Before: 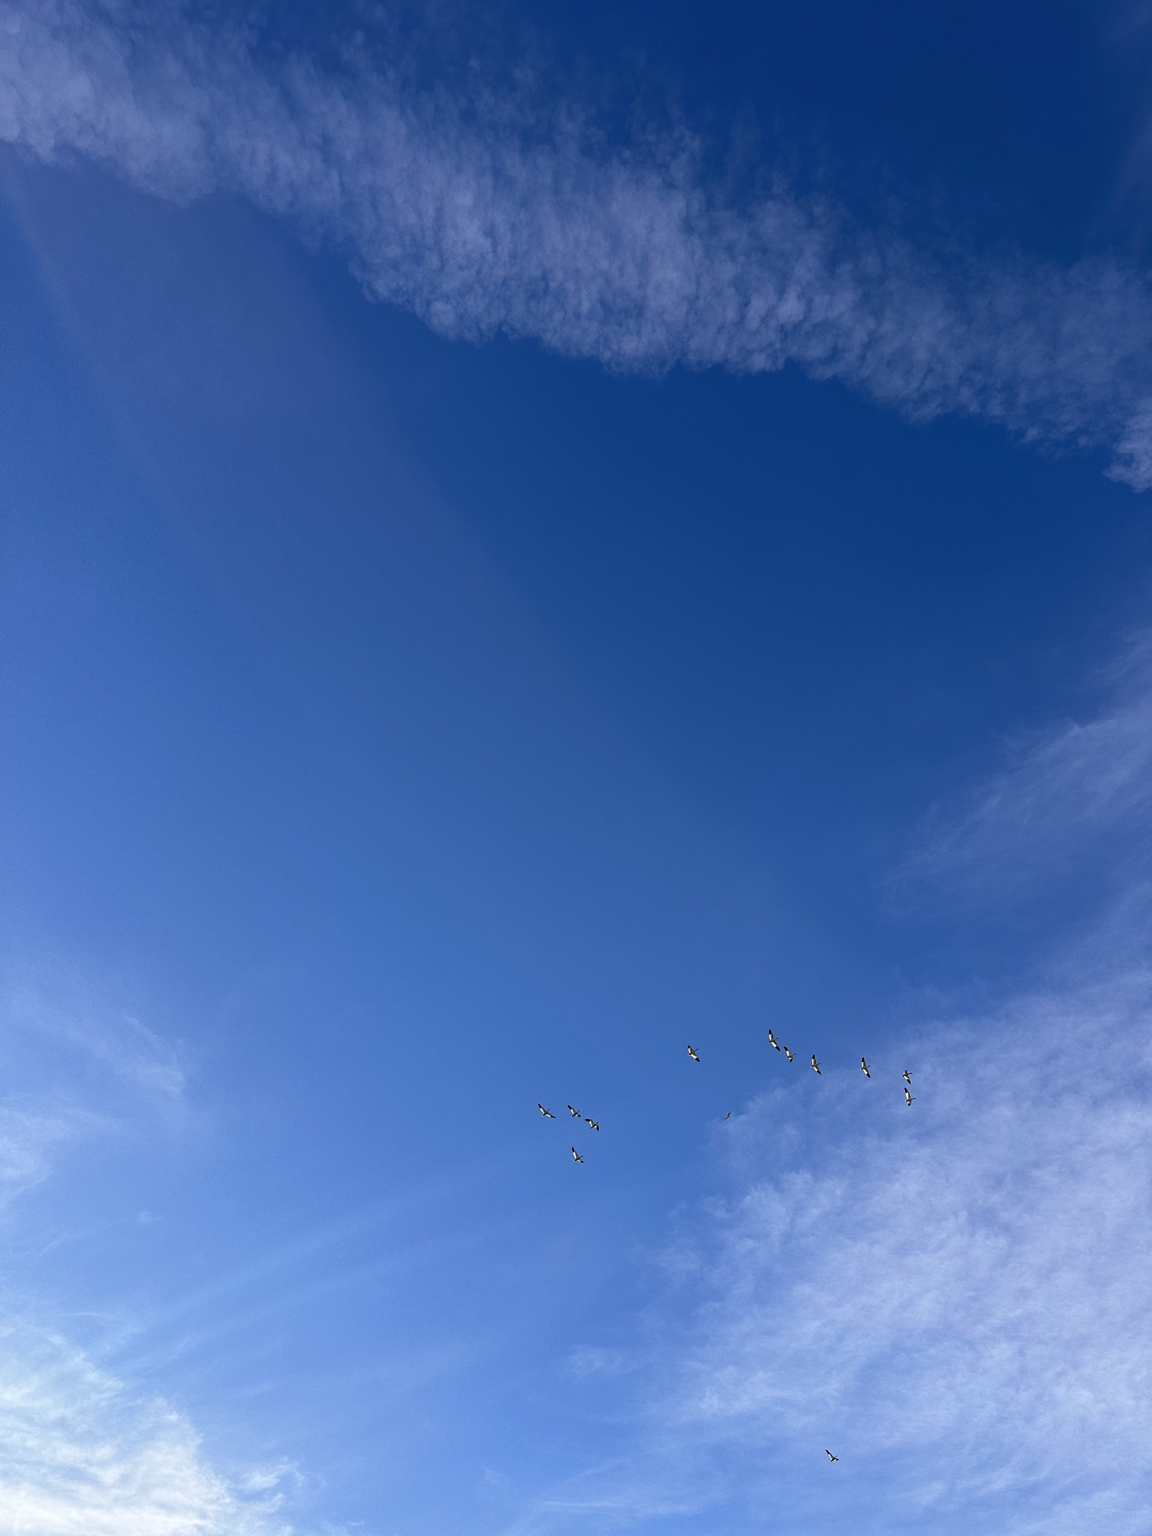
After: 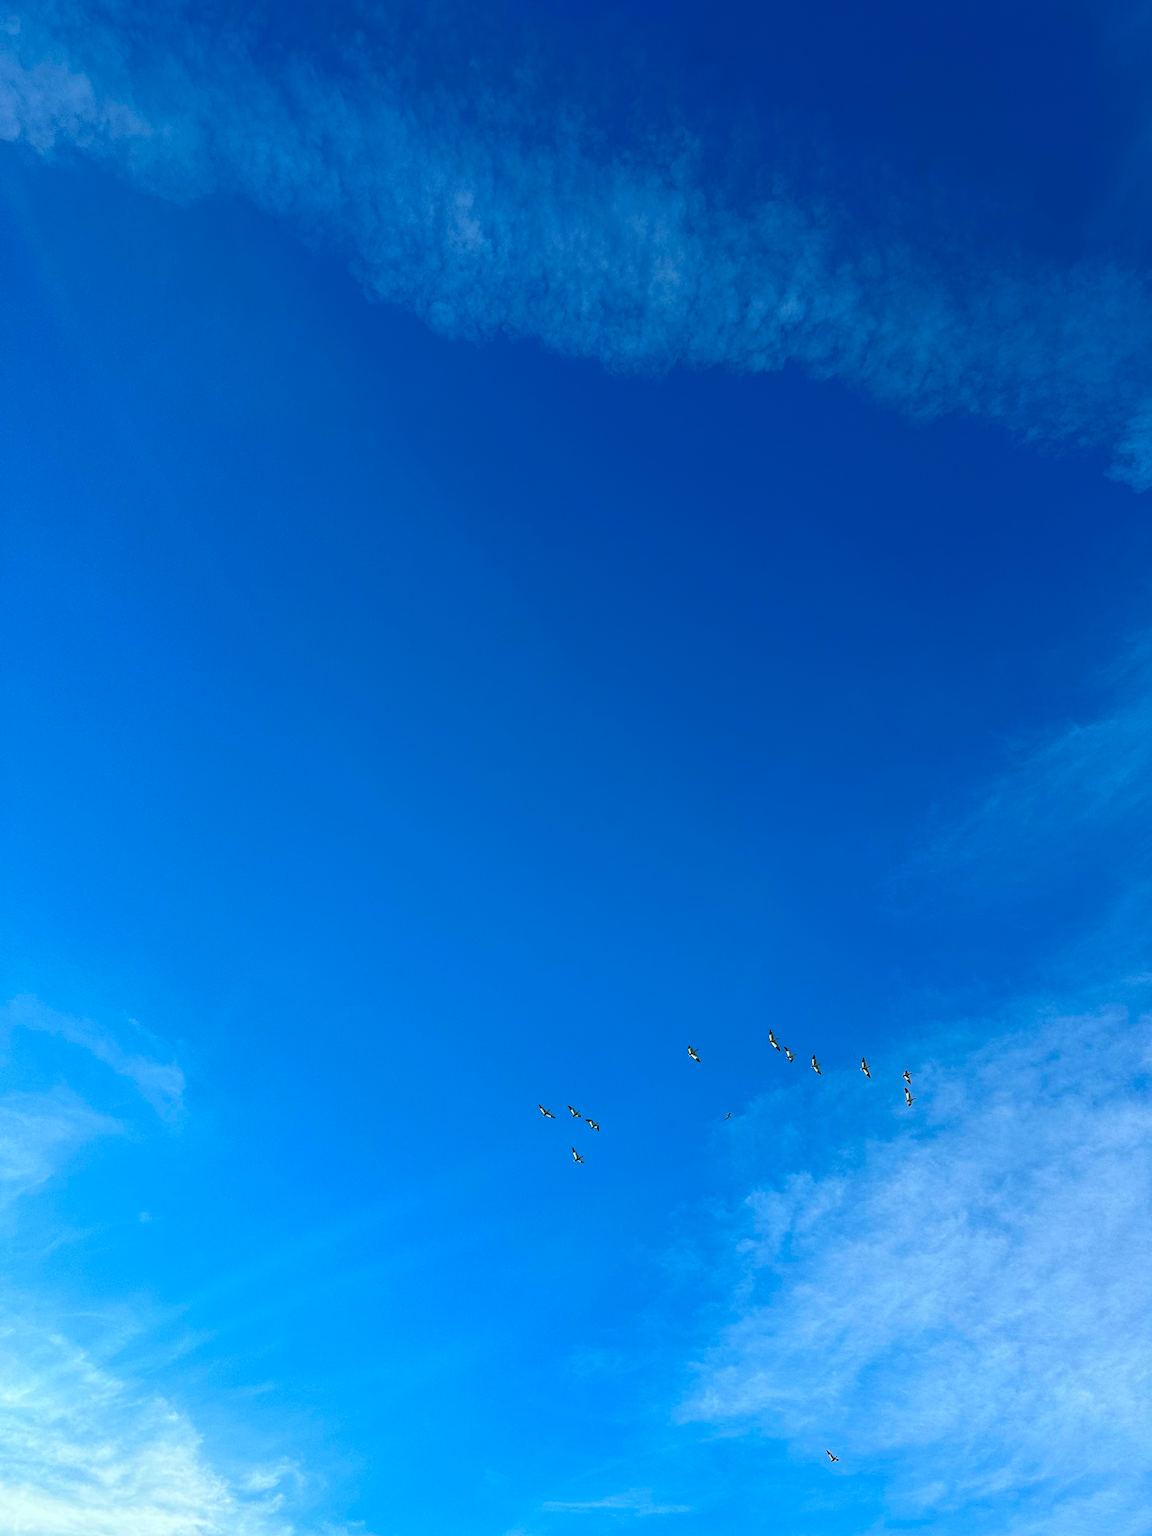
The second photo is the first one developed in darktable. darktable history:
color correction: highlights a* -7.62, highlights b* 1.58, shadows a* -3.49, saturation 1.39
